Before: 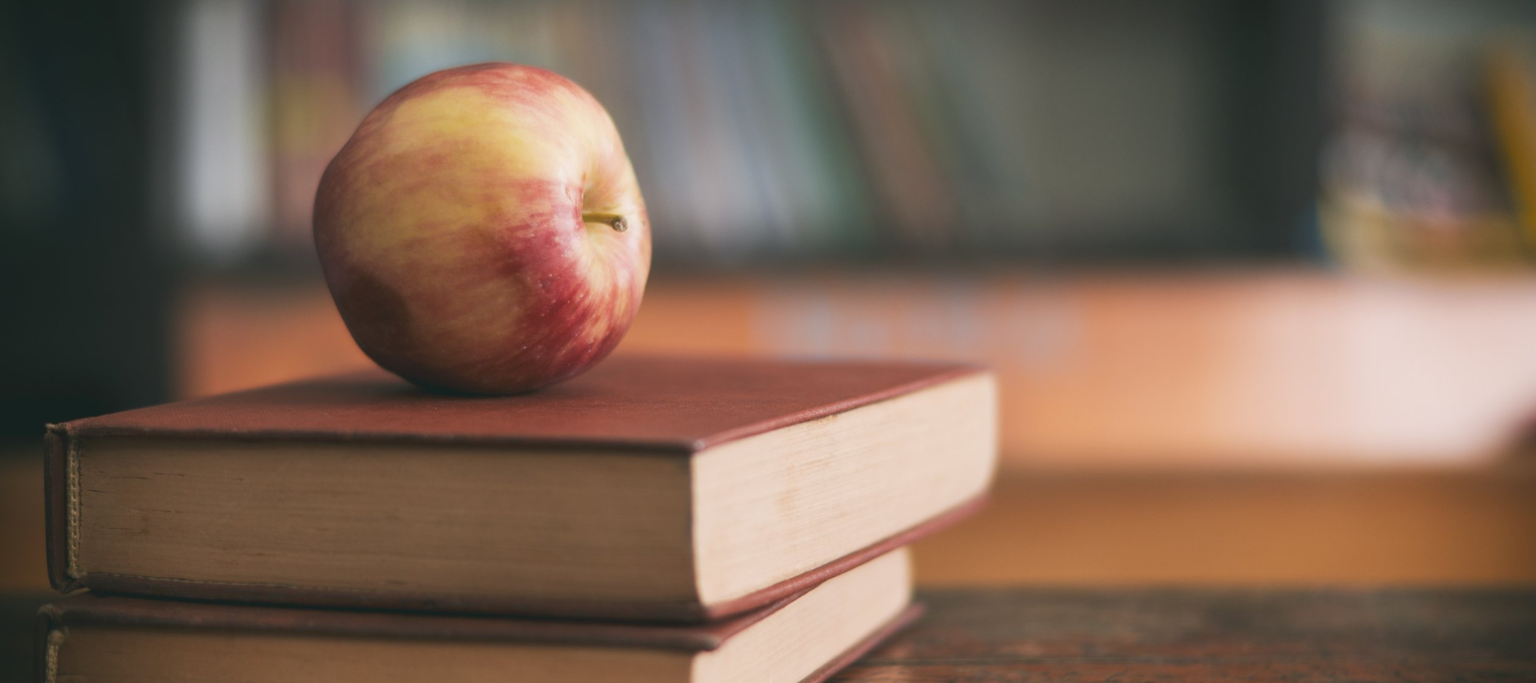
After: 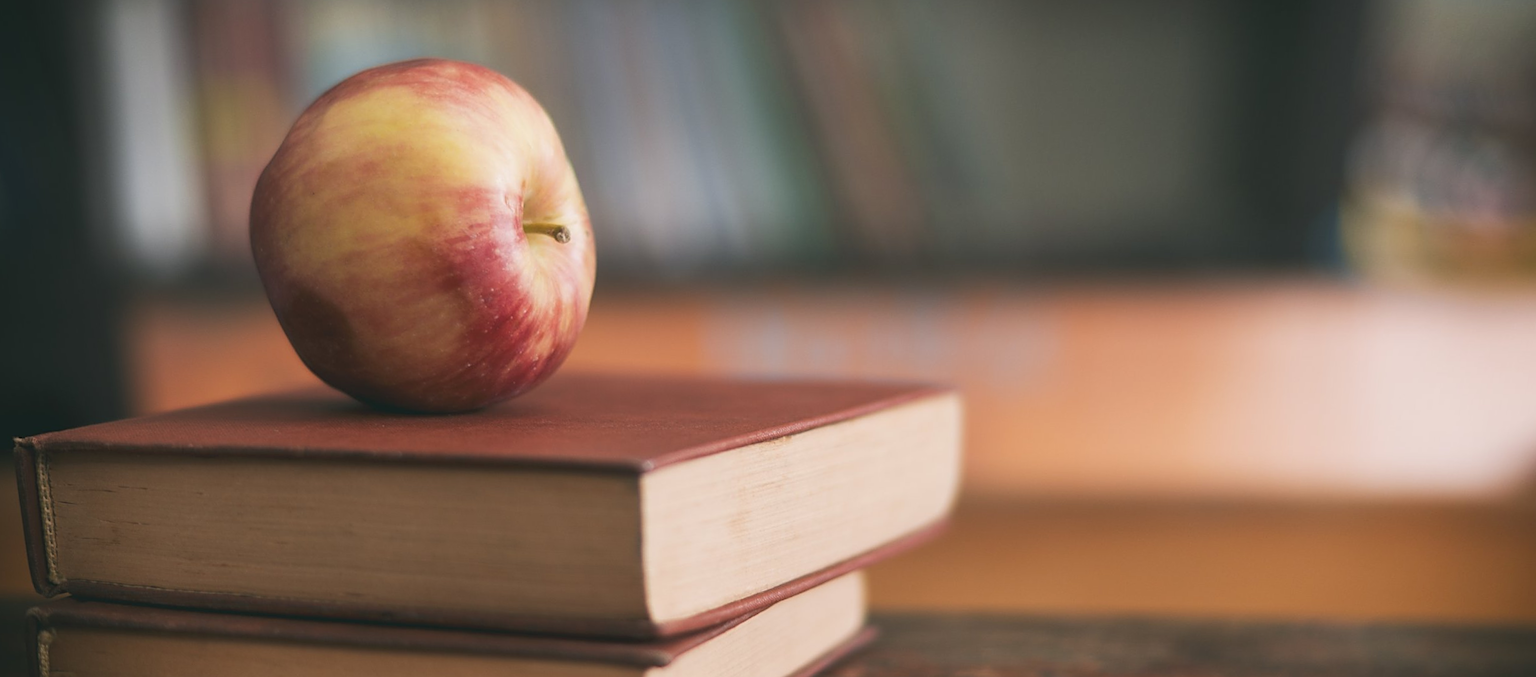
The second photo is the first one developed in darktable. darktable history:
rotate and perspective: rotation 0.062°, lens shift (vertical) 0.115, lens shift (horizontal) -0.133, crop left 0.047, crop right 0.94, crop top 0.061, crop bottom 0.94
sharpen: amount 0.6
